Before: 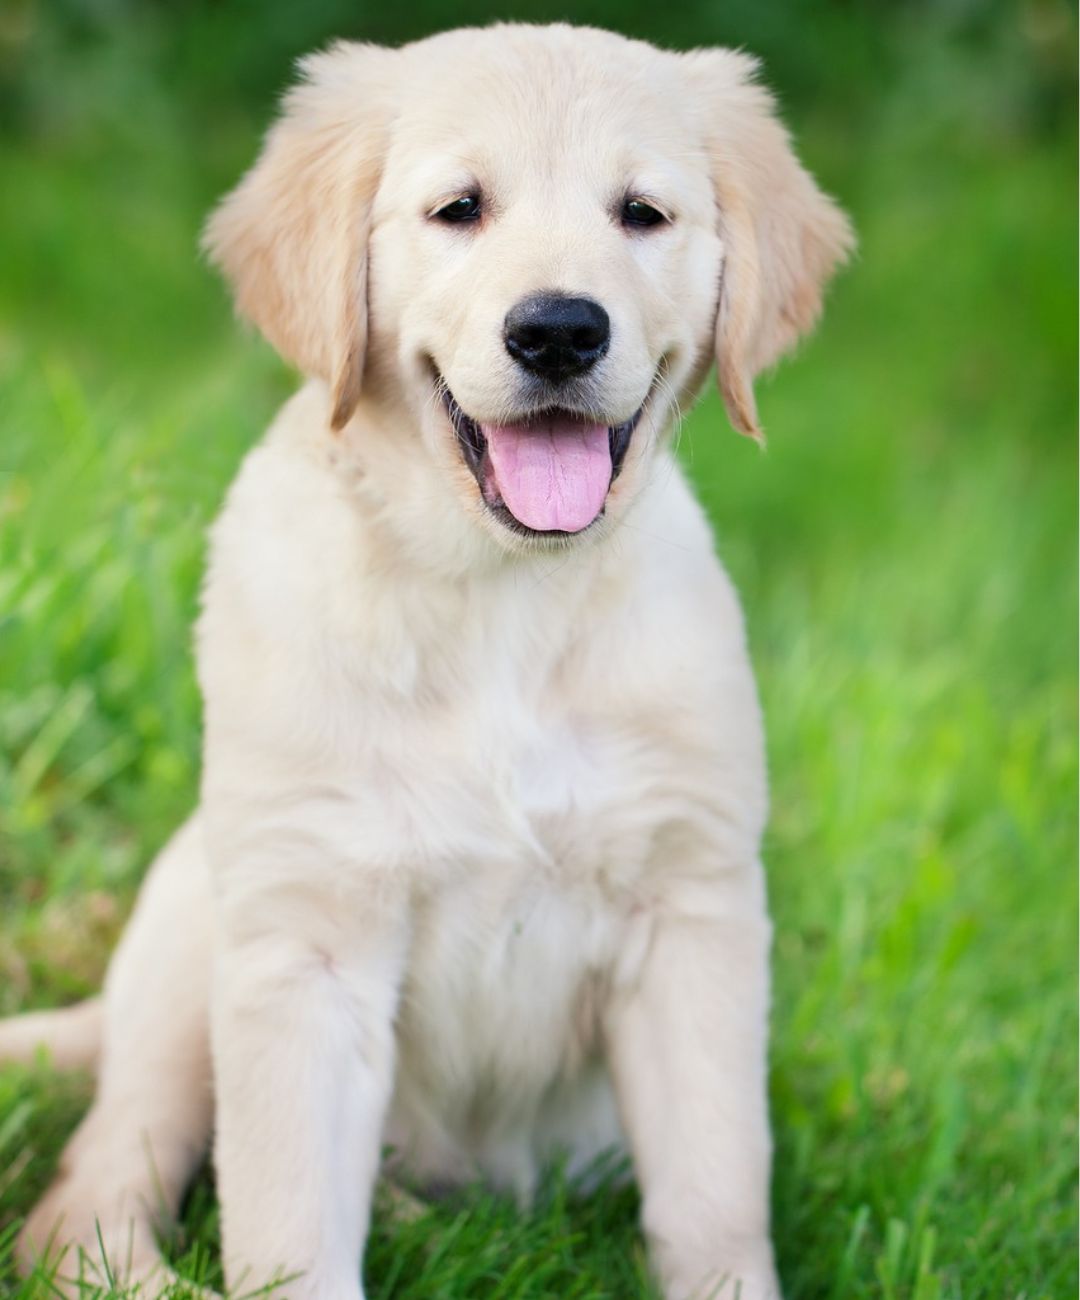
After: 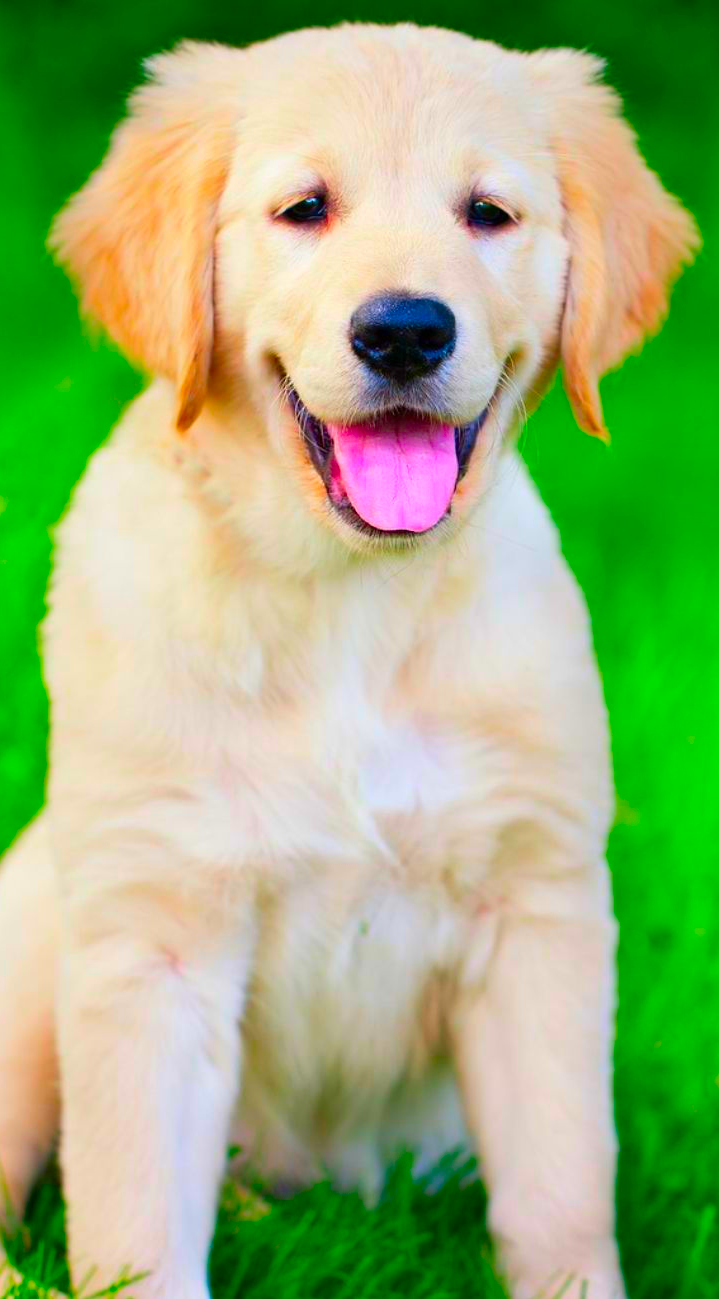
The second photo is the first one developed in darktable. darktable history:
crop and rotate: left 14.292%, right 19.041%
color correction: saturation 3
